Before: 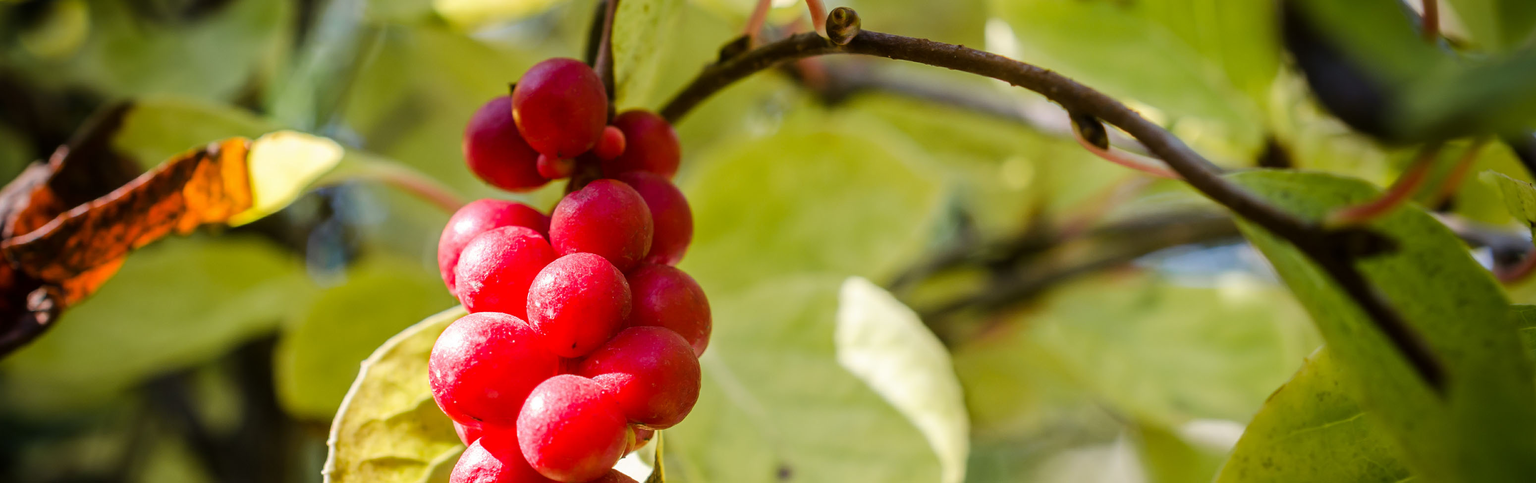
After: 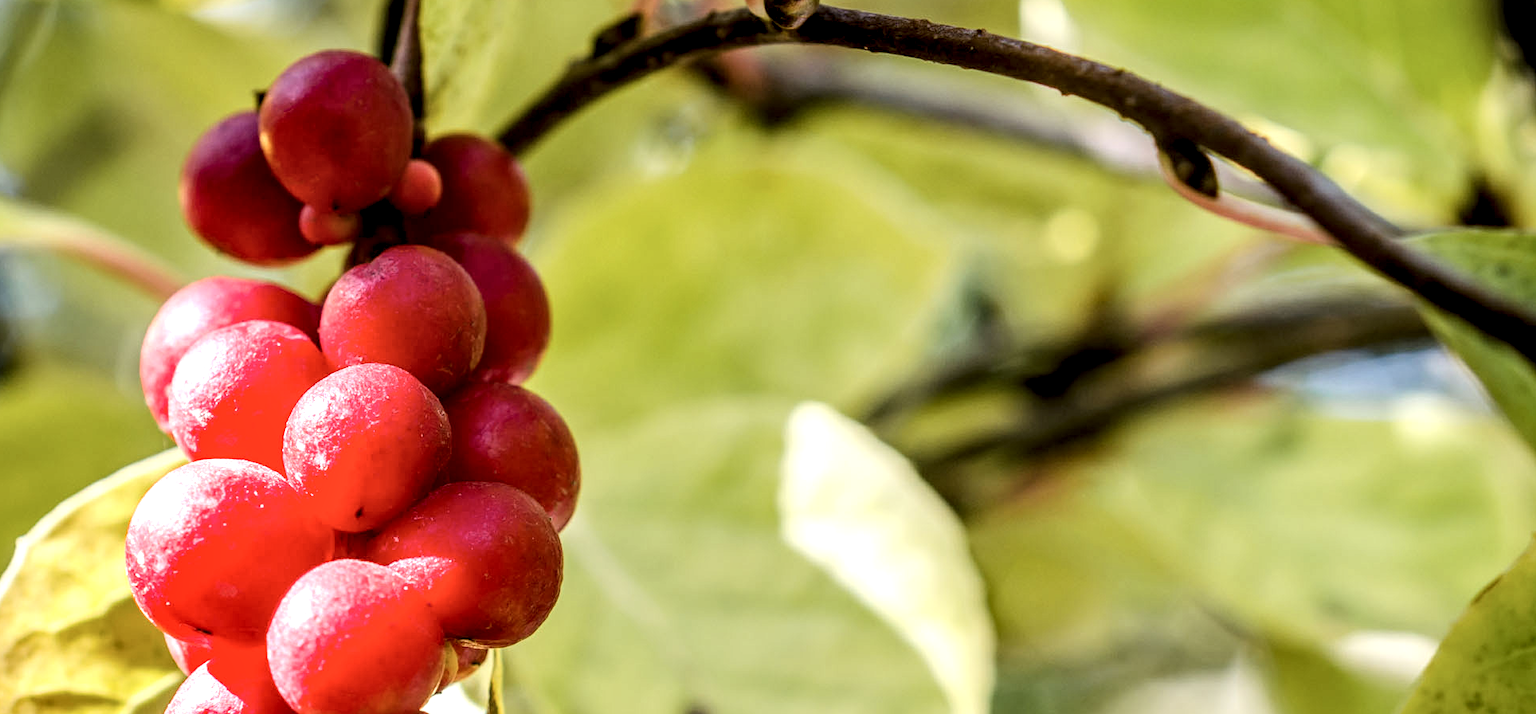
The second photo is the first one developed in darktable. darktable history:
local contrast: highlights 16%, detail 185%
crop and rotate: left 22.857%, top 5.633%, right 14.932%, bottom 2.354%
exposure: exposure -0.177 EV, compensate exposure bias true, compensate highlight preservation false
contrast brightness saturation: contrast 0.141, brightness 0.21
